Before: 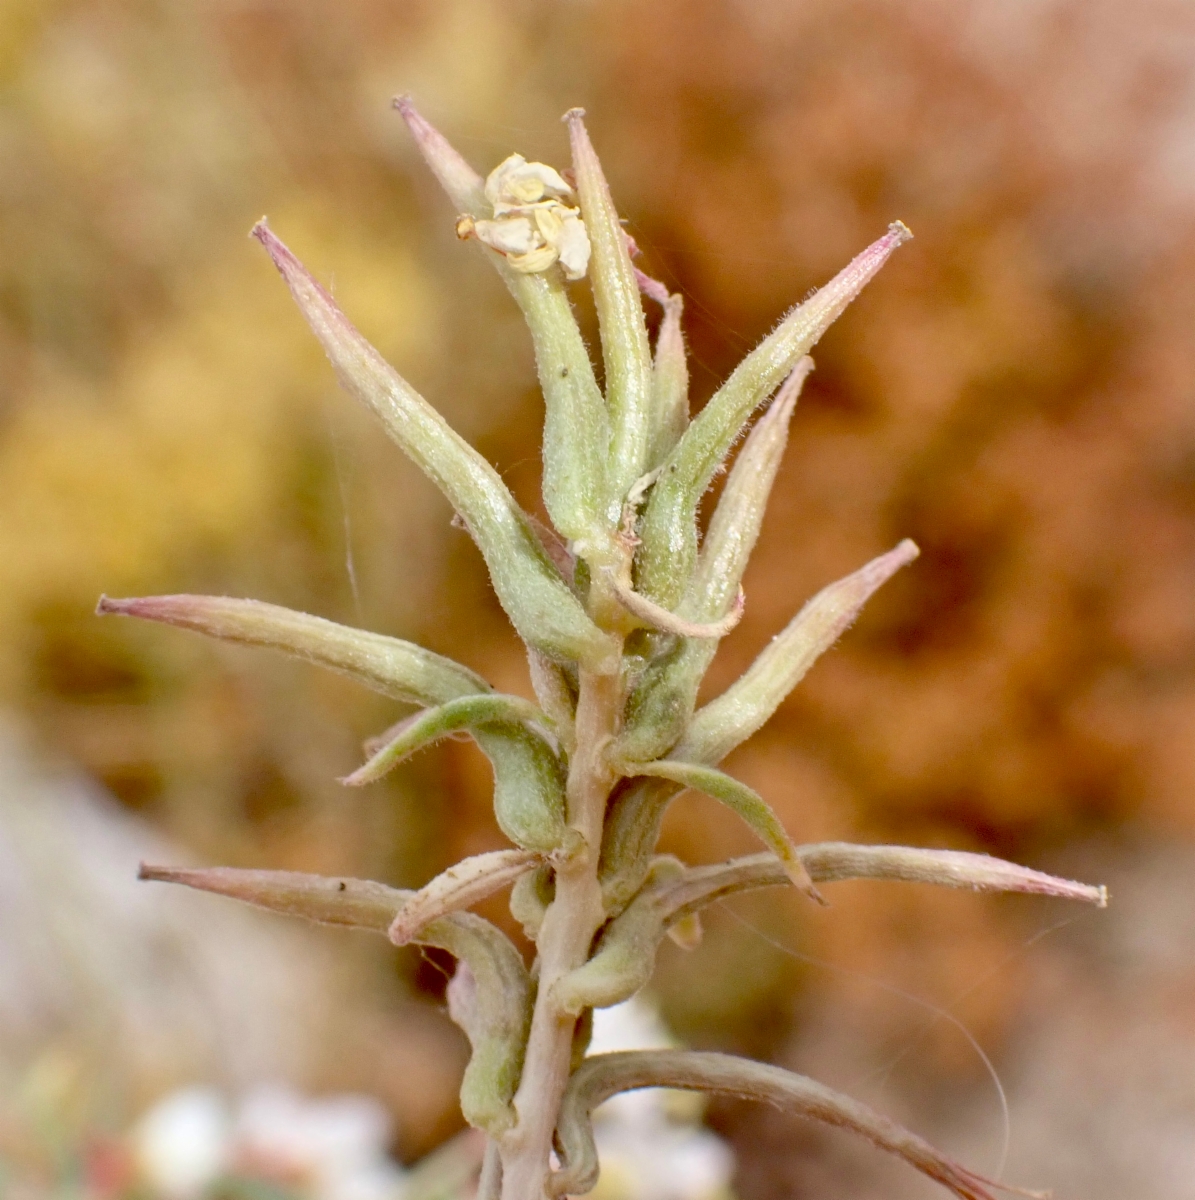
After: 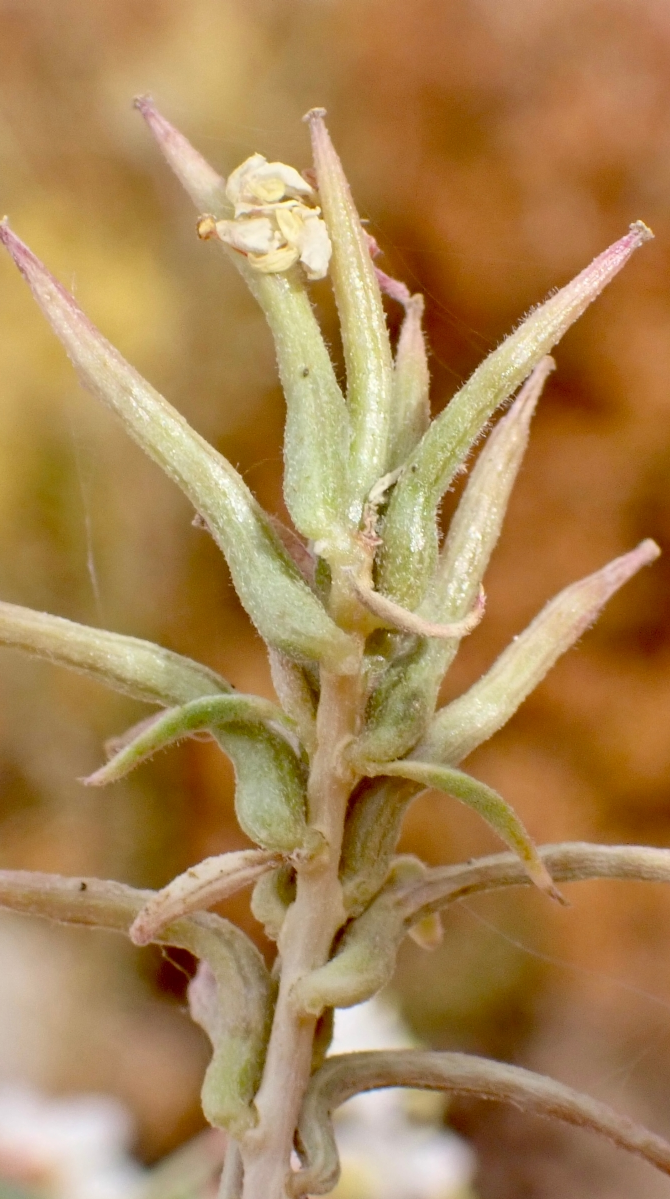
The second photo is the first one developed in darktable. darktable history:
crop: left 21.706%, right 22.153%, bottom 0.002%
